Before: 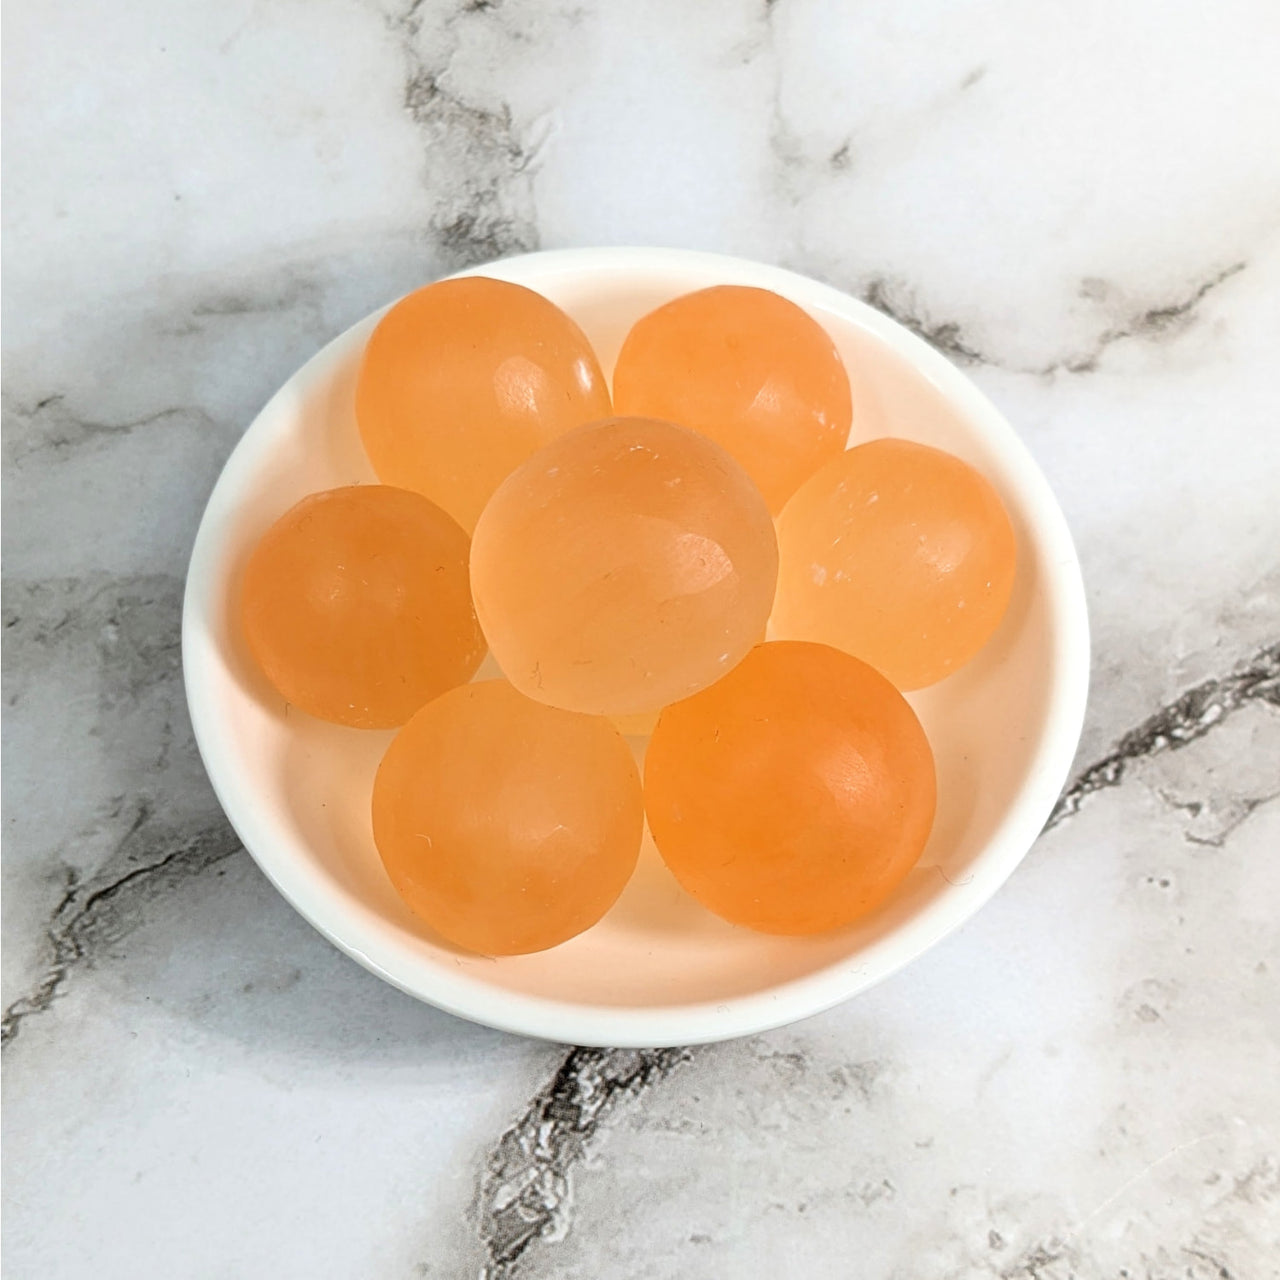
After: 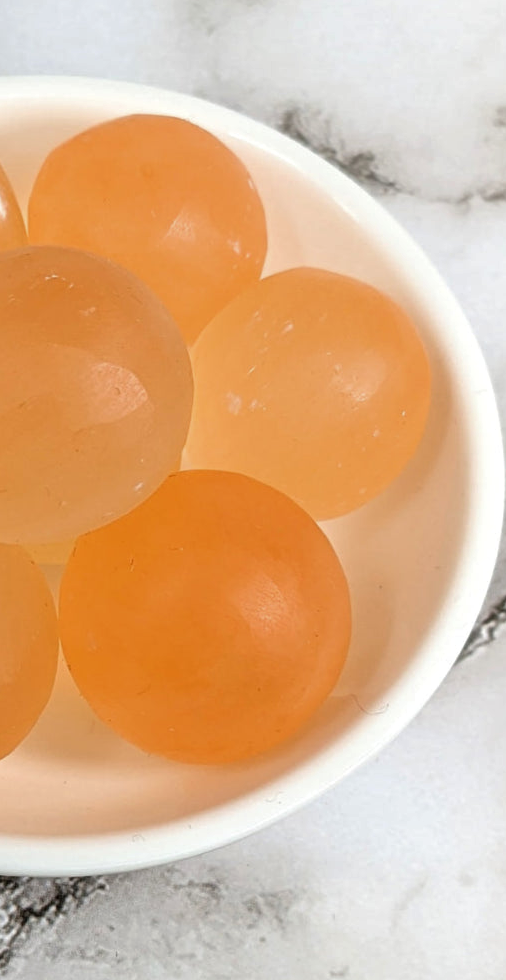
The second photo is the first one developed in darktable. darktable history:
crop: left 45.721%, top 13.393%, right 14.118%, bottom 10.01%
base curve: curves: ch0 [(0, 0) (0.74, 0.67) (1, 1)]
